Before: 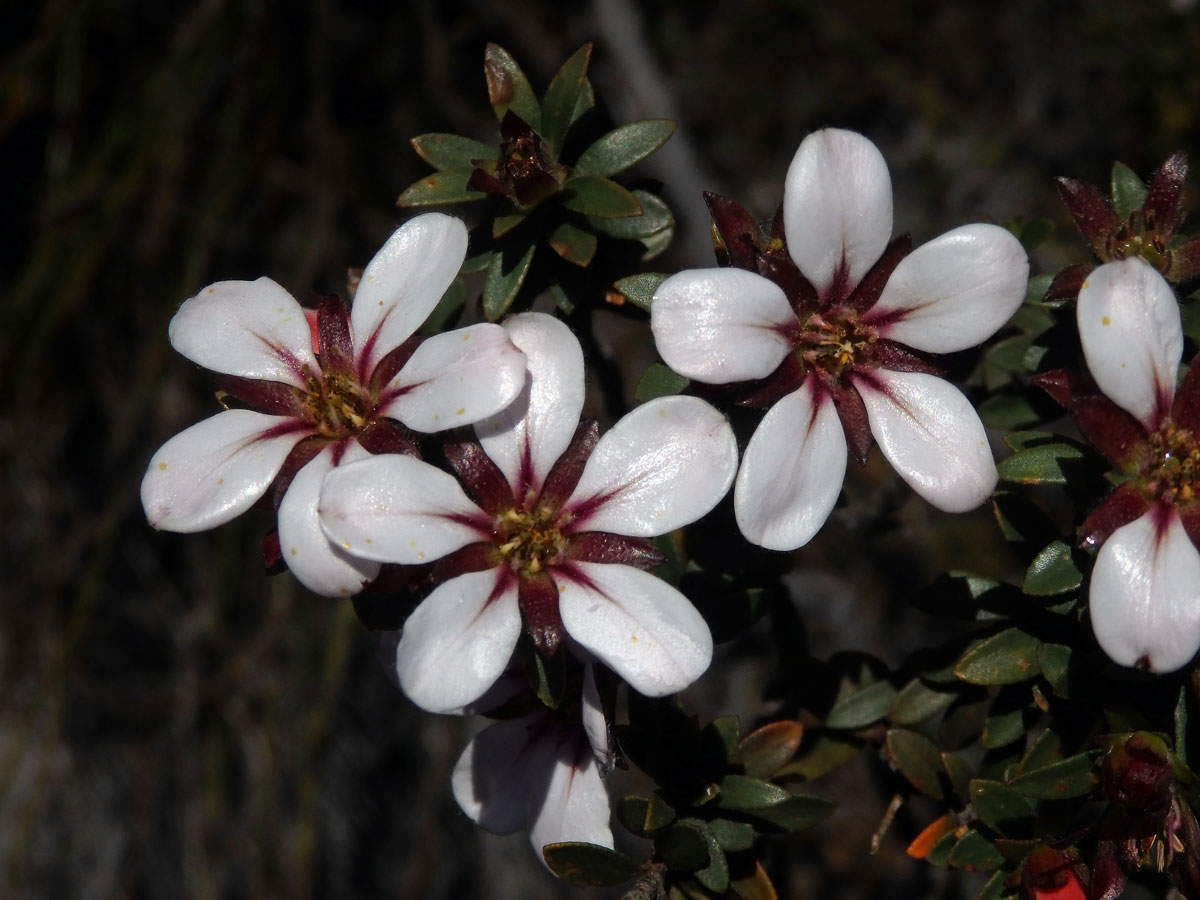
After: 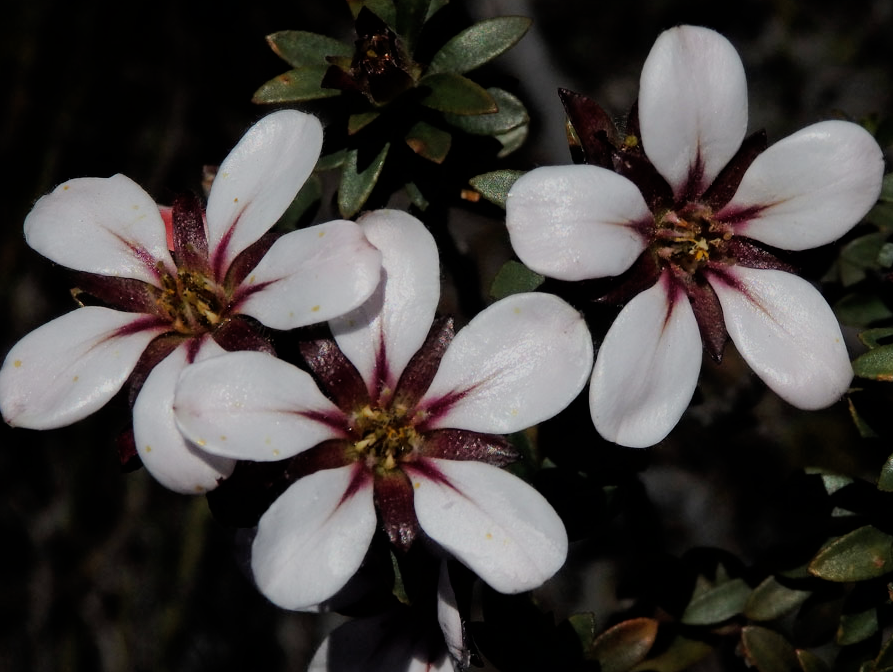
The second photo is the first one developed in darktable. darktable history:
crop and rotate: left 12.114%, top 11.45%, right 13.403%, bottom 13.855%
filmic rgb: black relative exposure -7.11 EV, white relative exposure 5.35 EV, hardness 3.02
exposure: compensate highlight preservation false
